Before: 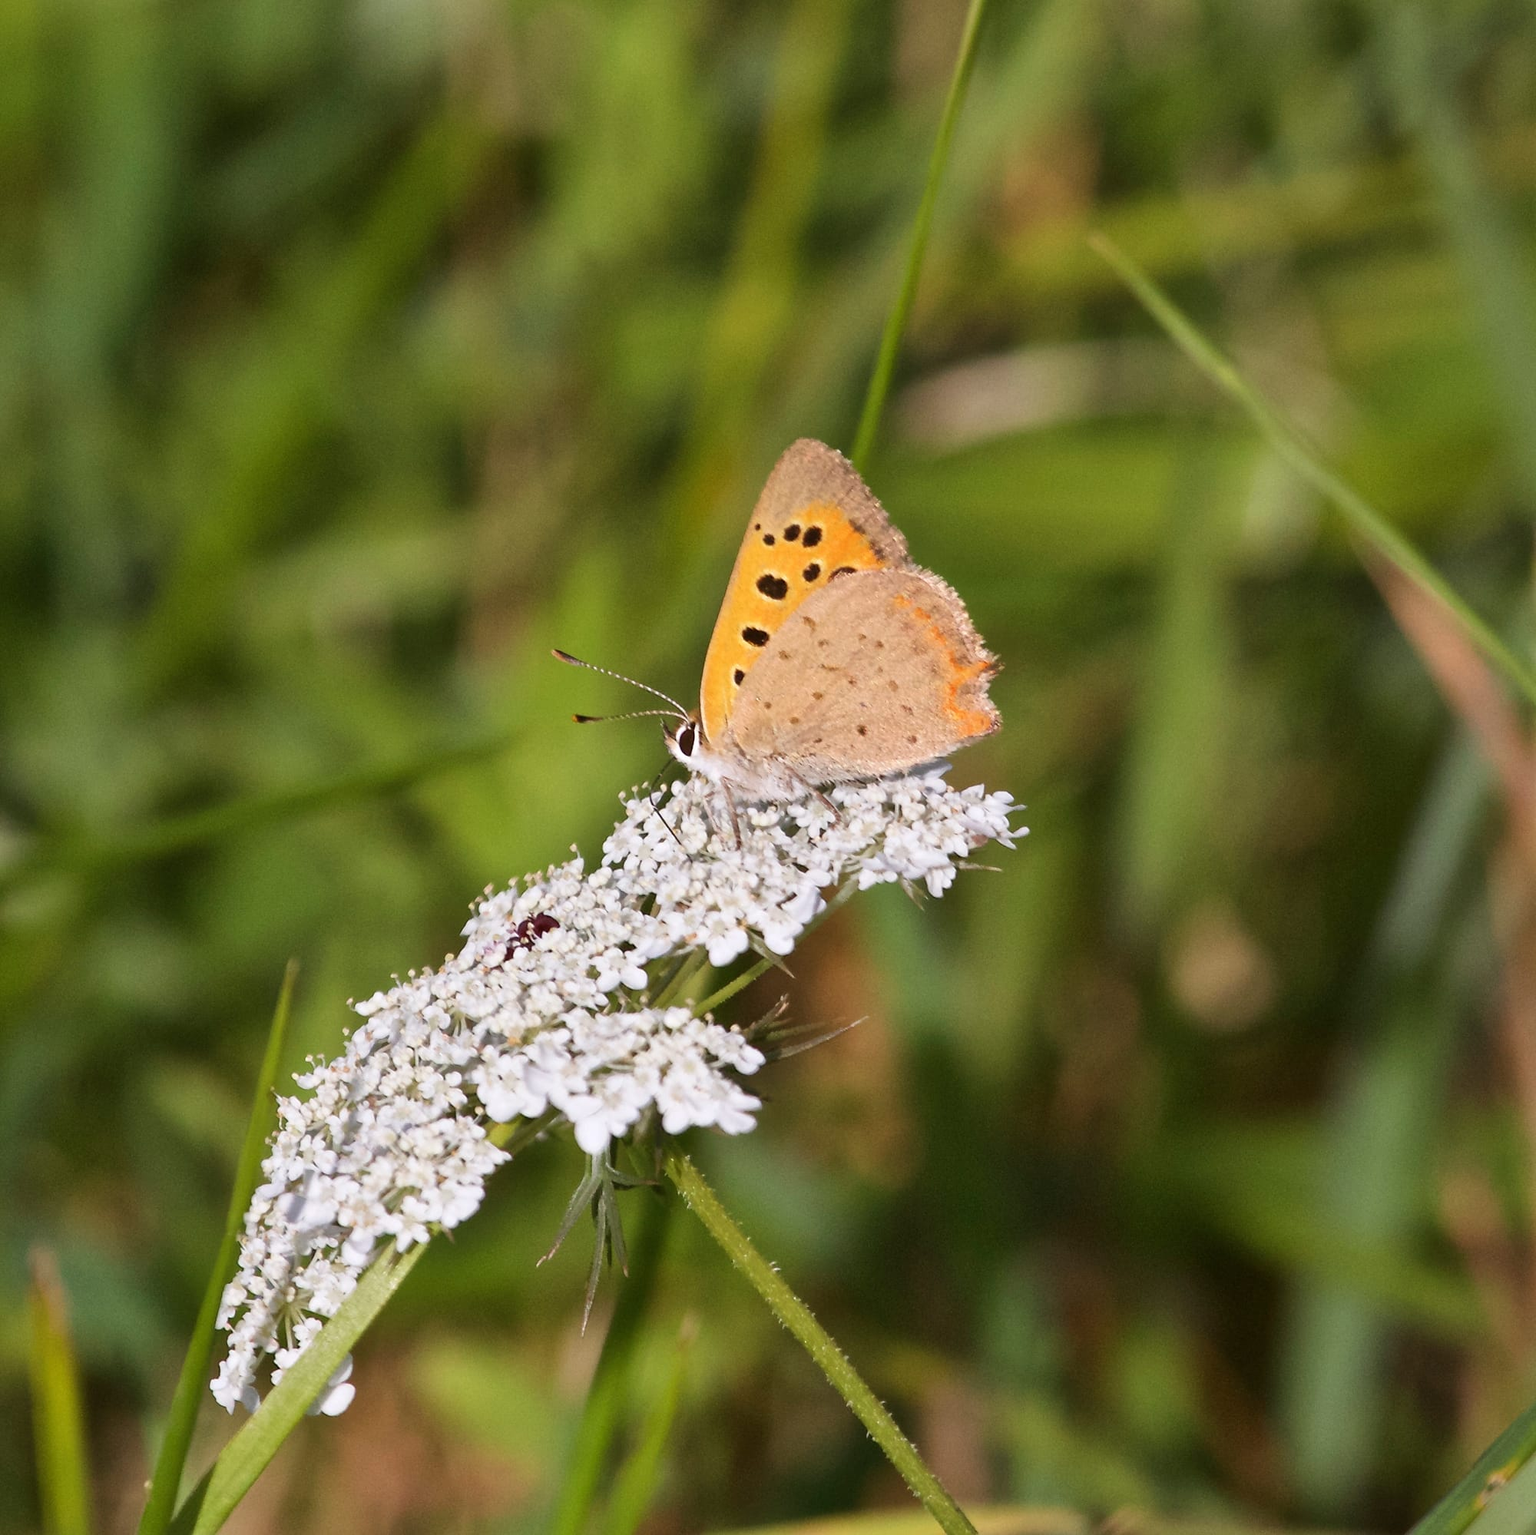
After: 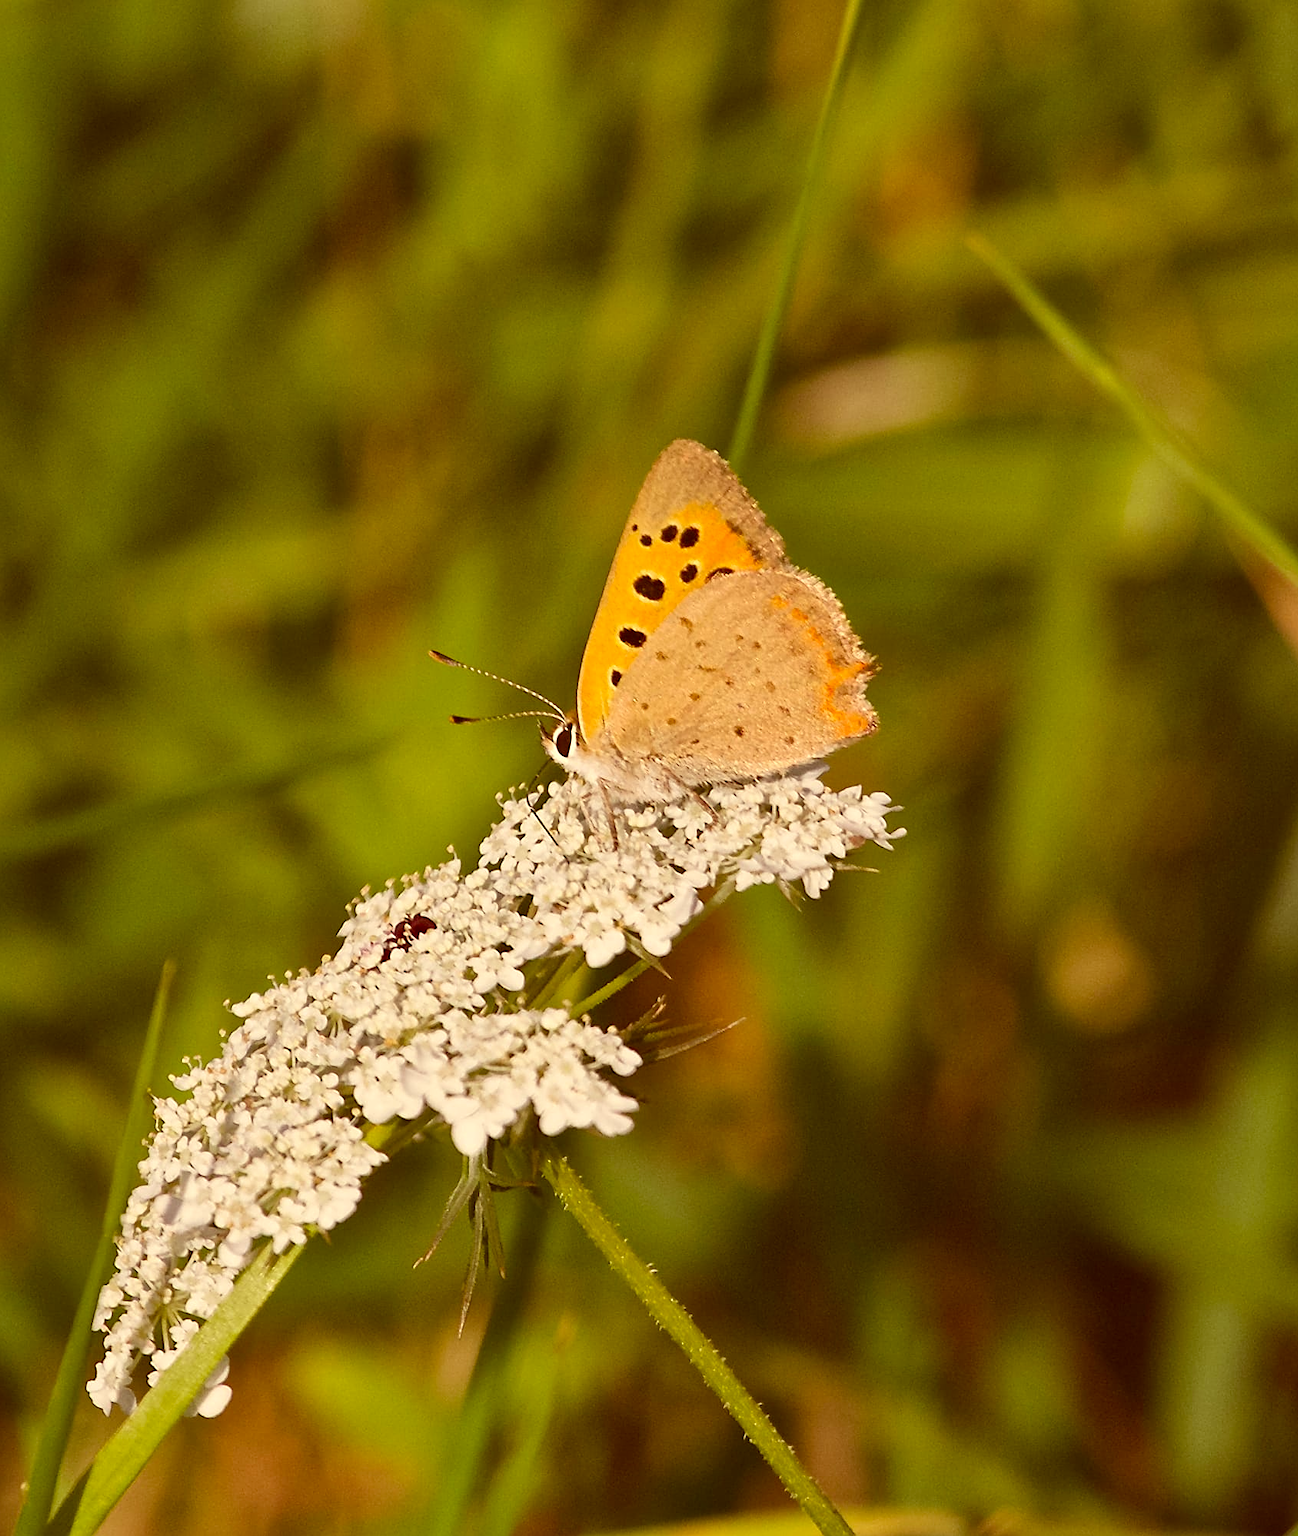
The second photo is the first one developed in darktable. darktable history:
crop: left 8.073%, right 7.433%
sharpen: on, module defaults
color correction: highlights a* 1, highlights b* 24.86, shadows a* 16.17, shadows b* 24.57
